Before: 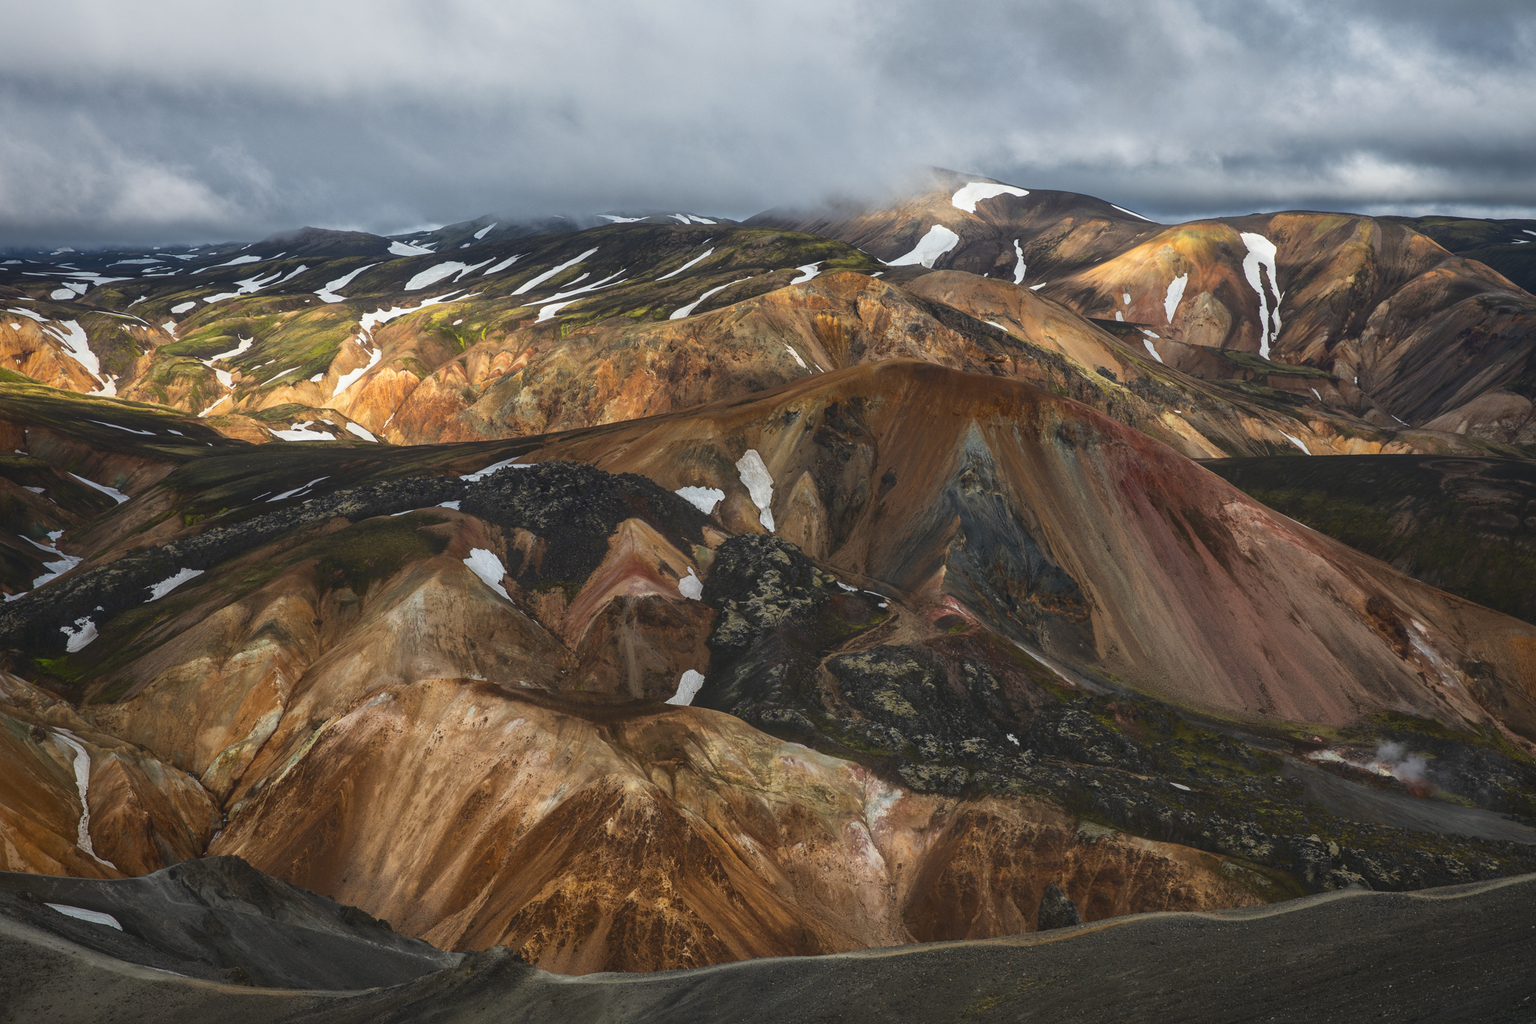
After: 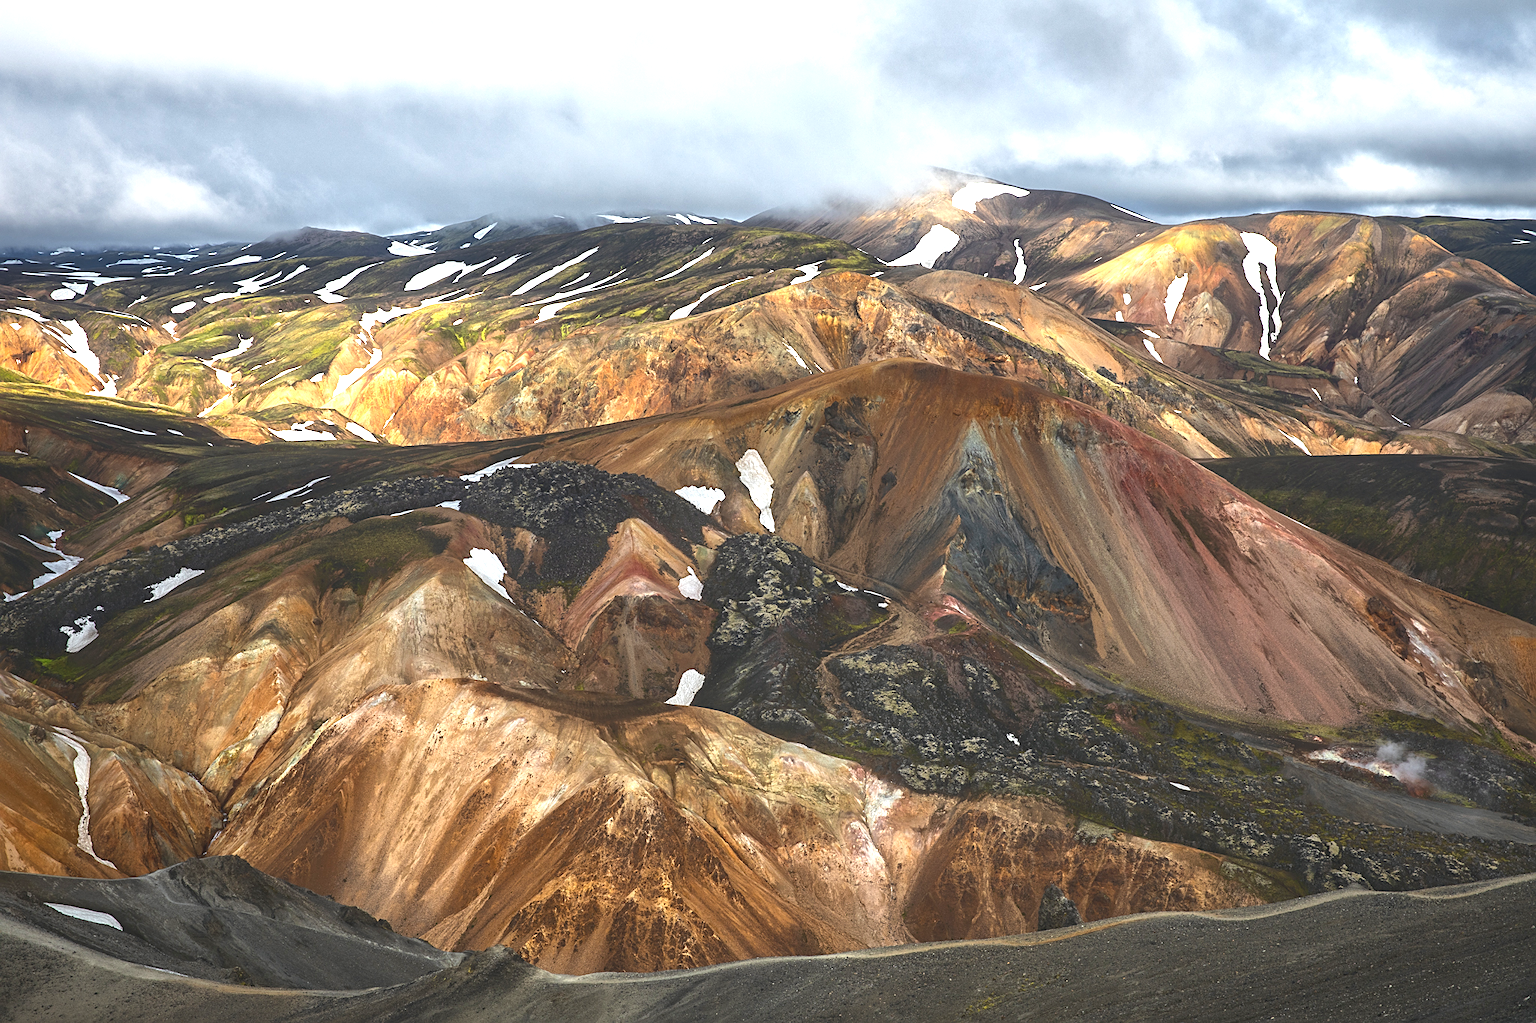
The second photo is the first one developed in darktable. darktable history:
exposure: black level correction 0, exposure 1.102 EV, compensate exposure bias true, compensate highlight preservation false
sharpen: on, module defaults
tone equalizer: on, module defaults
